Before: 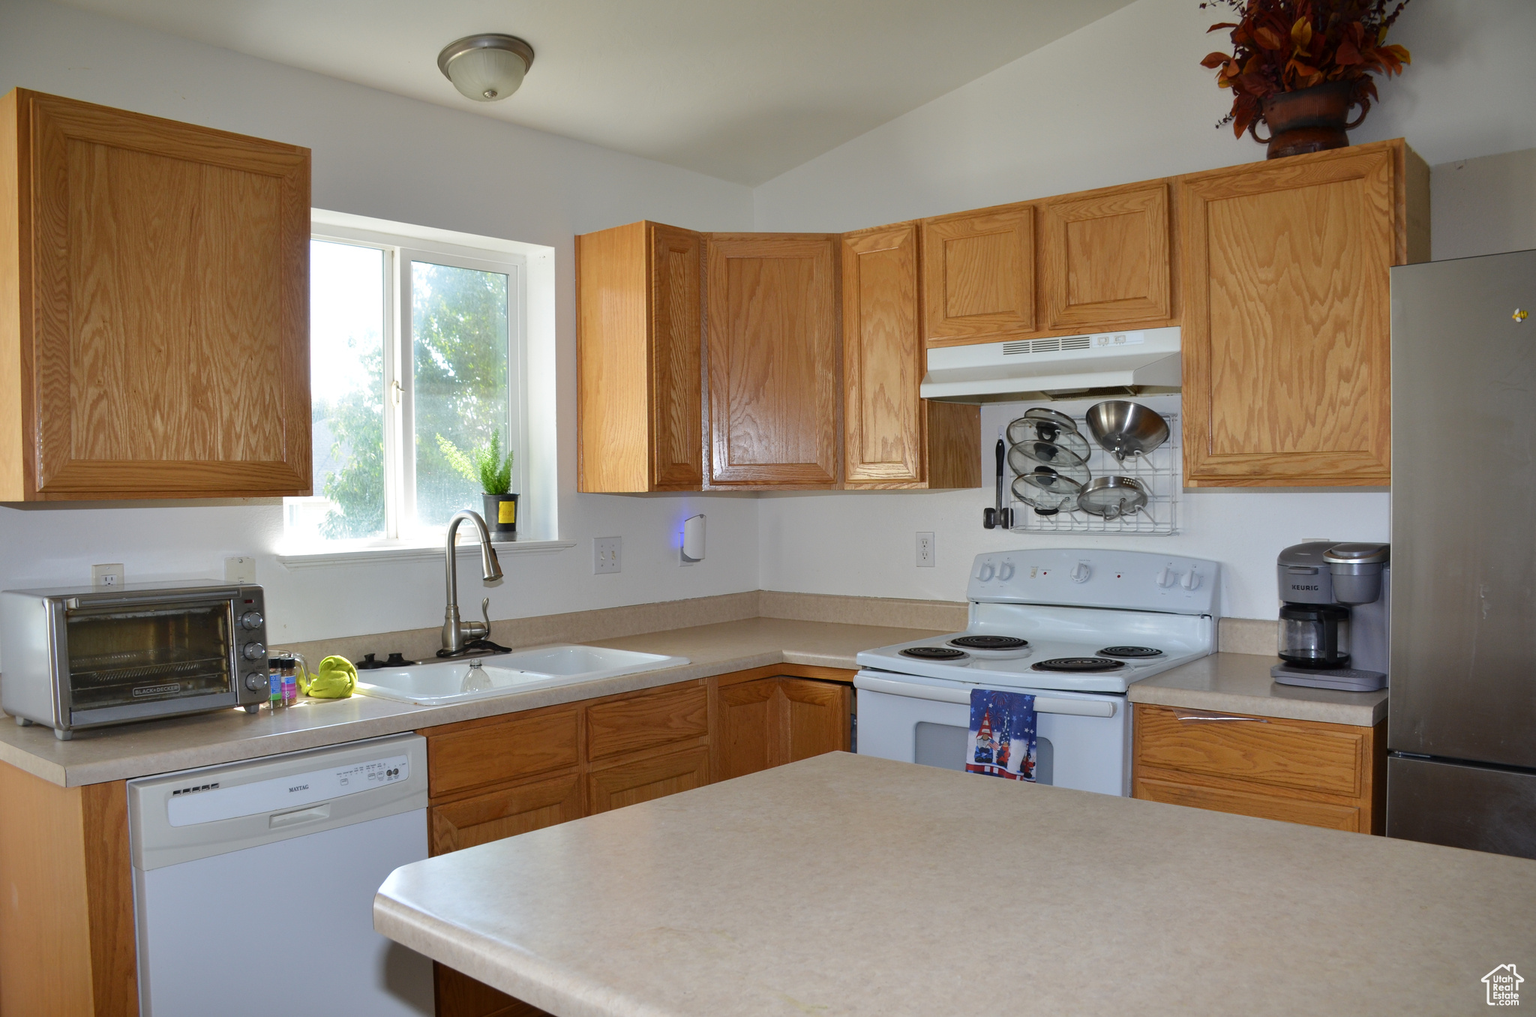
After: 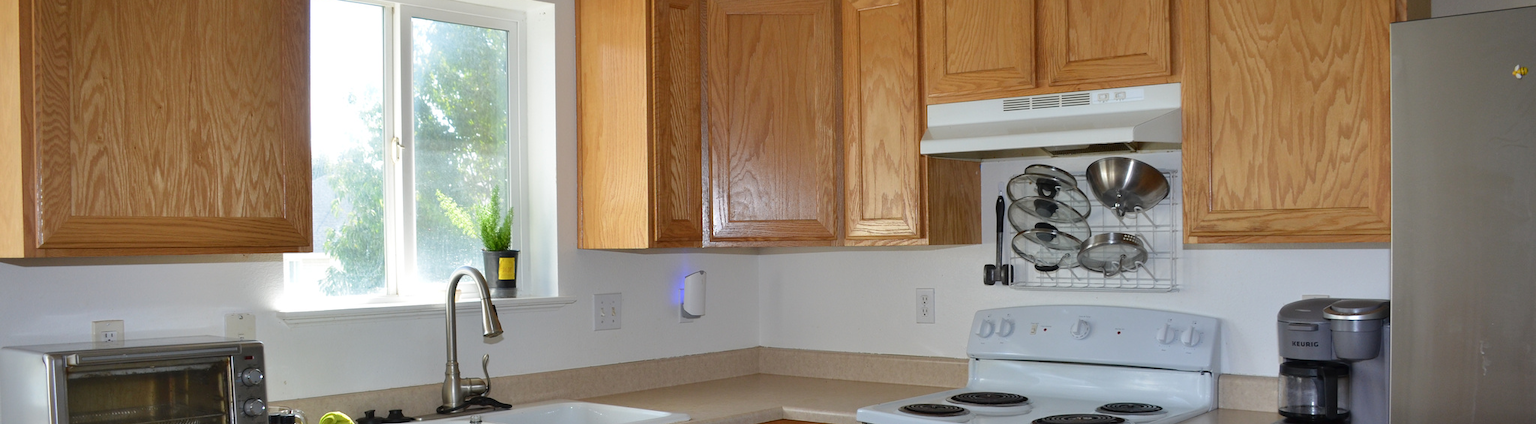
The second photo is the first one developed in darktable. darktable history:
crop and rotate: top 24.006%, bottom 34.219%
